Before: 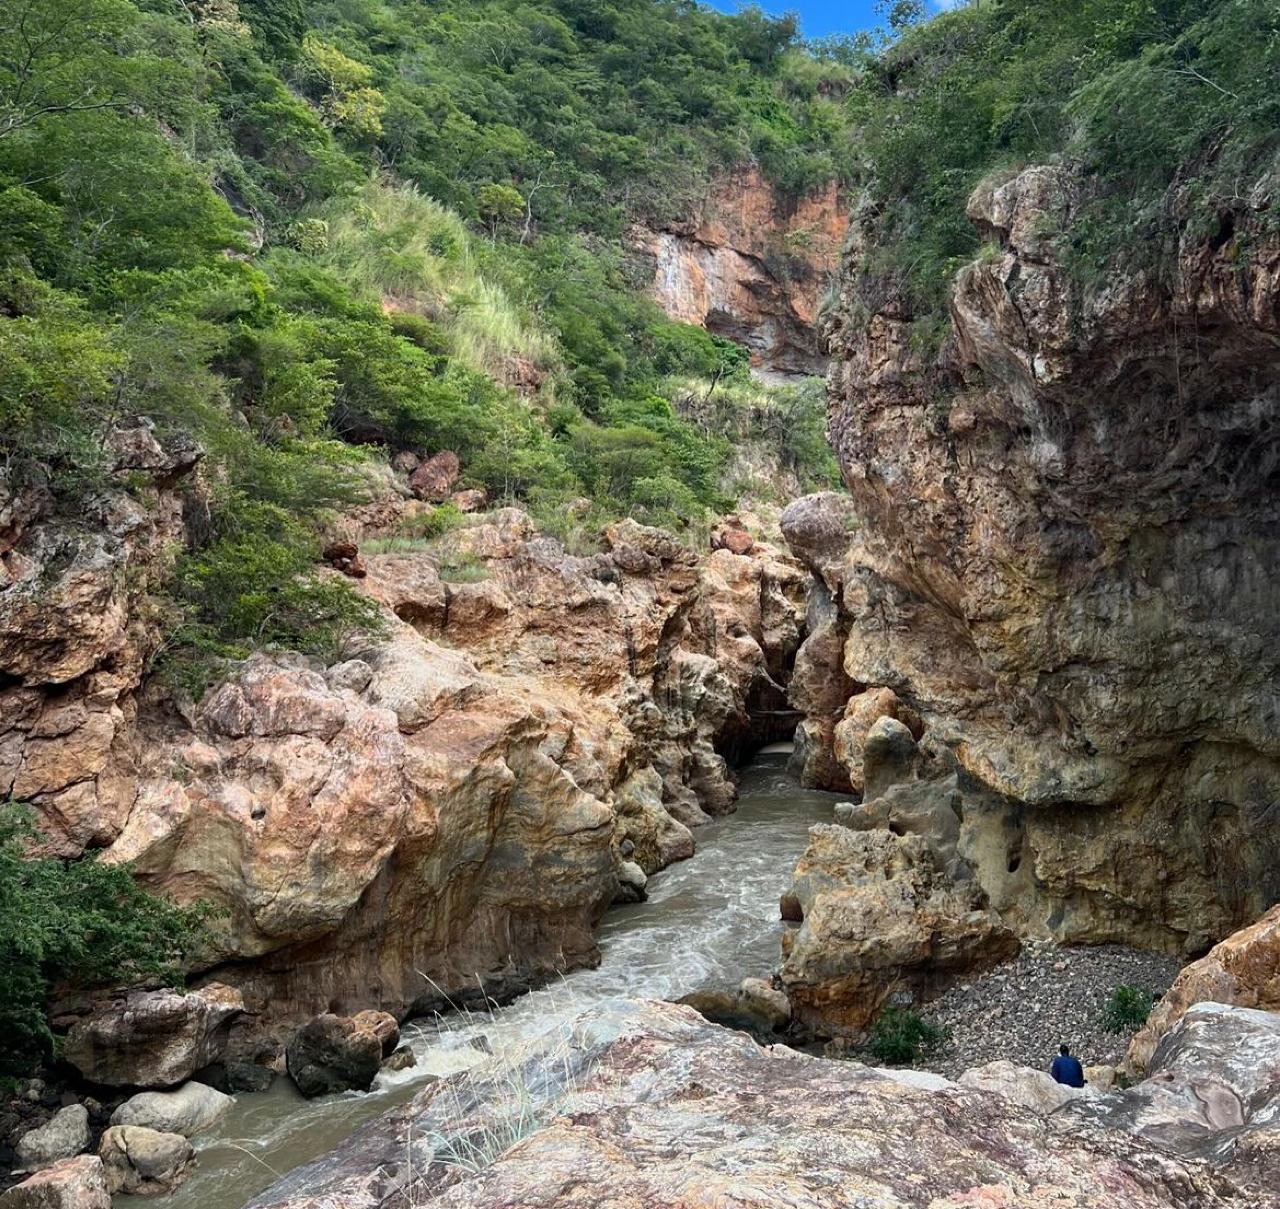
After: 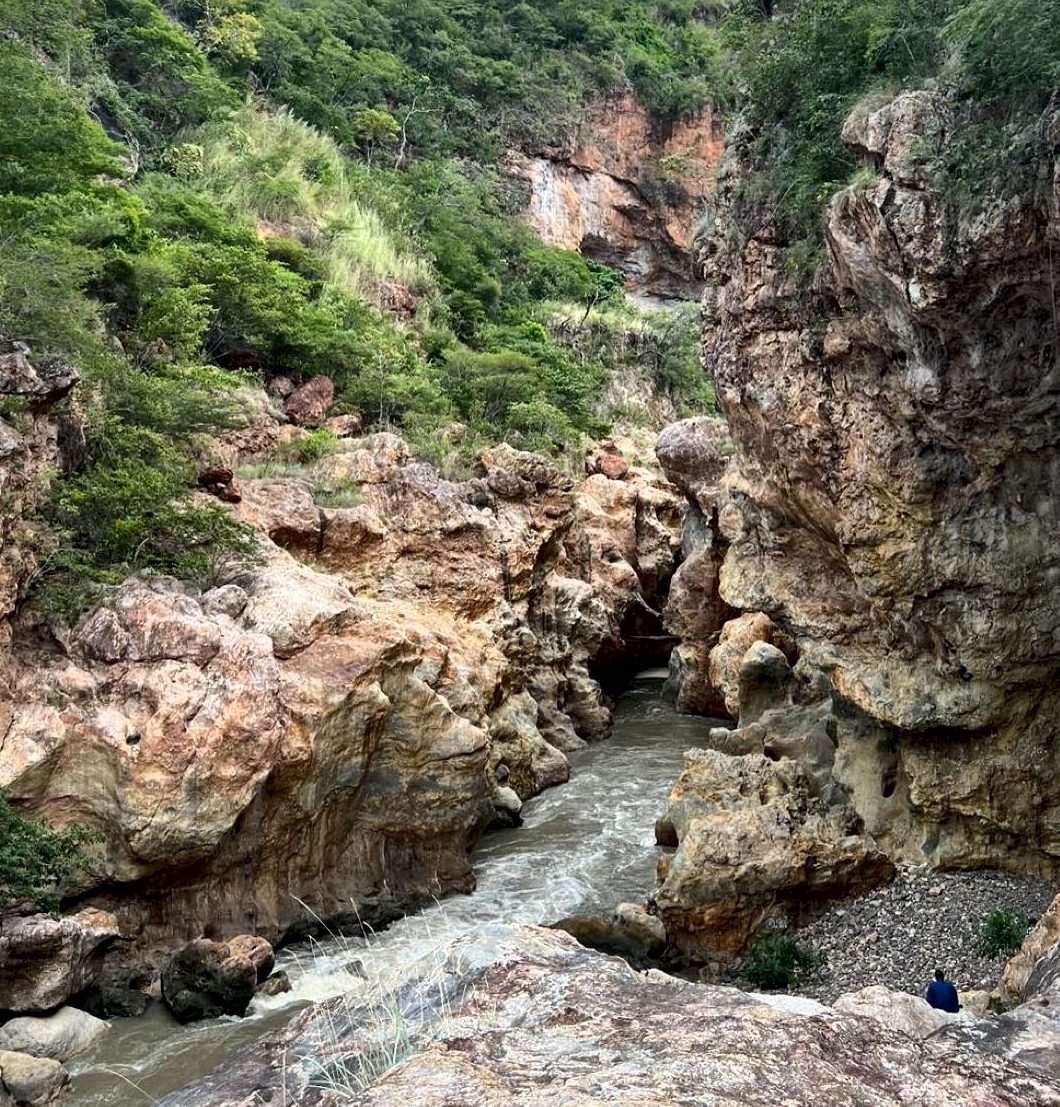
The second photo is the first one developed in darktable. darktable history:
crop: left 9.807%, top 6.259%, right 7.334%, bottom 2.177%
local contrast: mode bilateral grid, contrast 25, coarseness 60, detail 151%, midtone range 0.2
